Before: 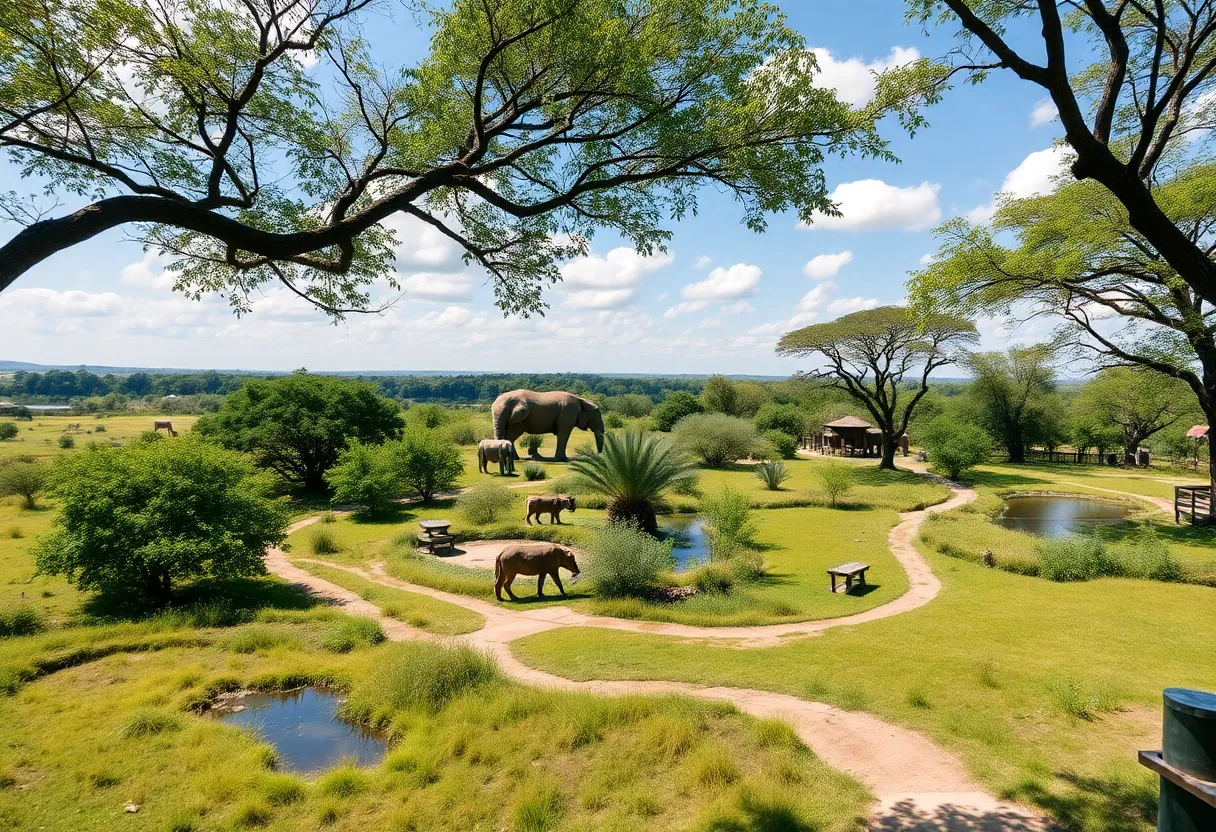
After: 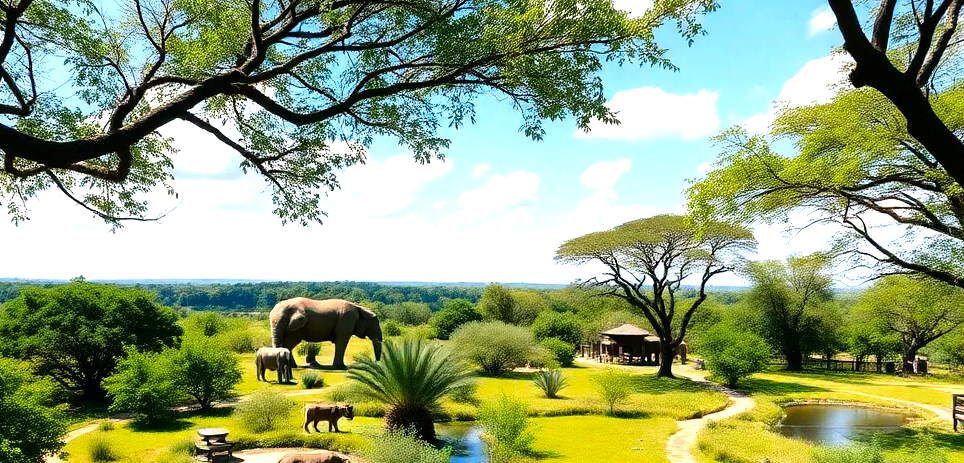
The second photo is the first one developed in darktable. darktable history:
crop: left 18.323%, top 11.087%, right 2.331%, bottom 33.202%
tone equalizer: -8 EV -0.725 EV, -7 EV -0.677 EV, -6 EV -0.574 EV, -5 EV -0.361 EV, -3 EV 0.389 EV, -2 EV 0.6 EV, -1 EV 0.691 EV, +0 EV 0.781 EV, mask exposure compensation -0.486 EV
color correction: highlights b* -0.054, saturation 1.3
